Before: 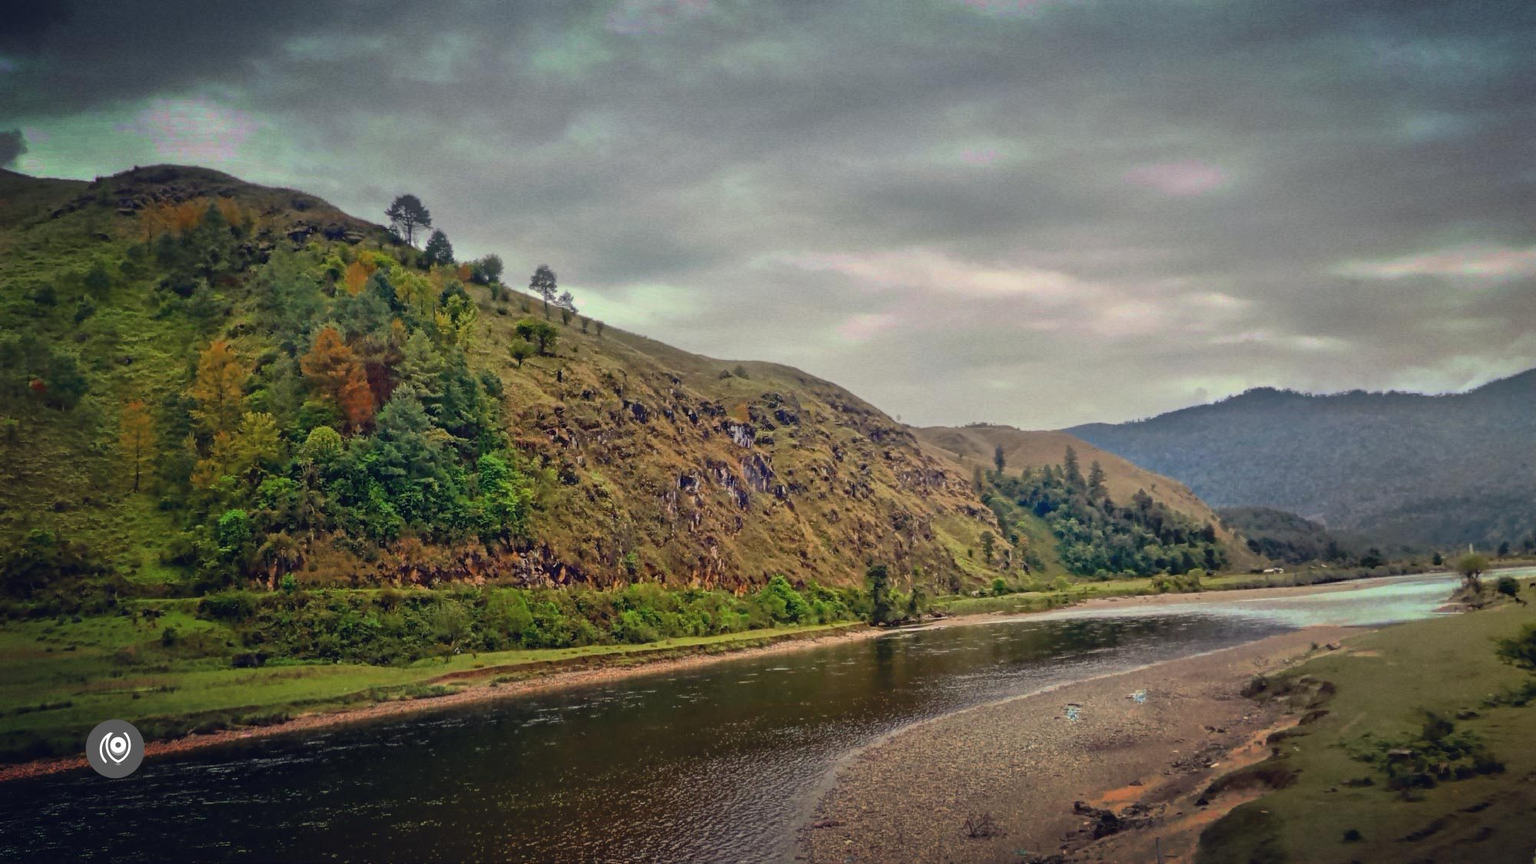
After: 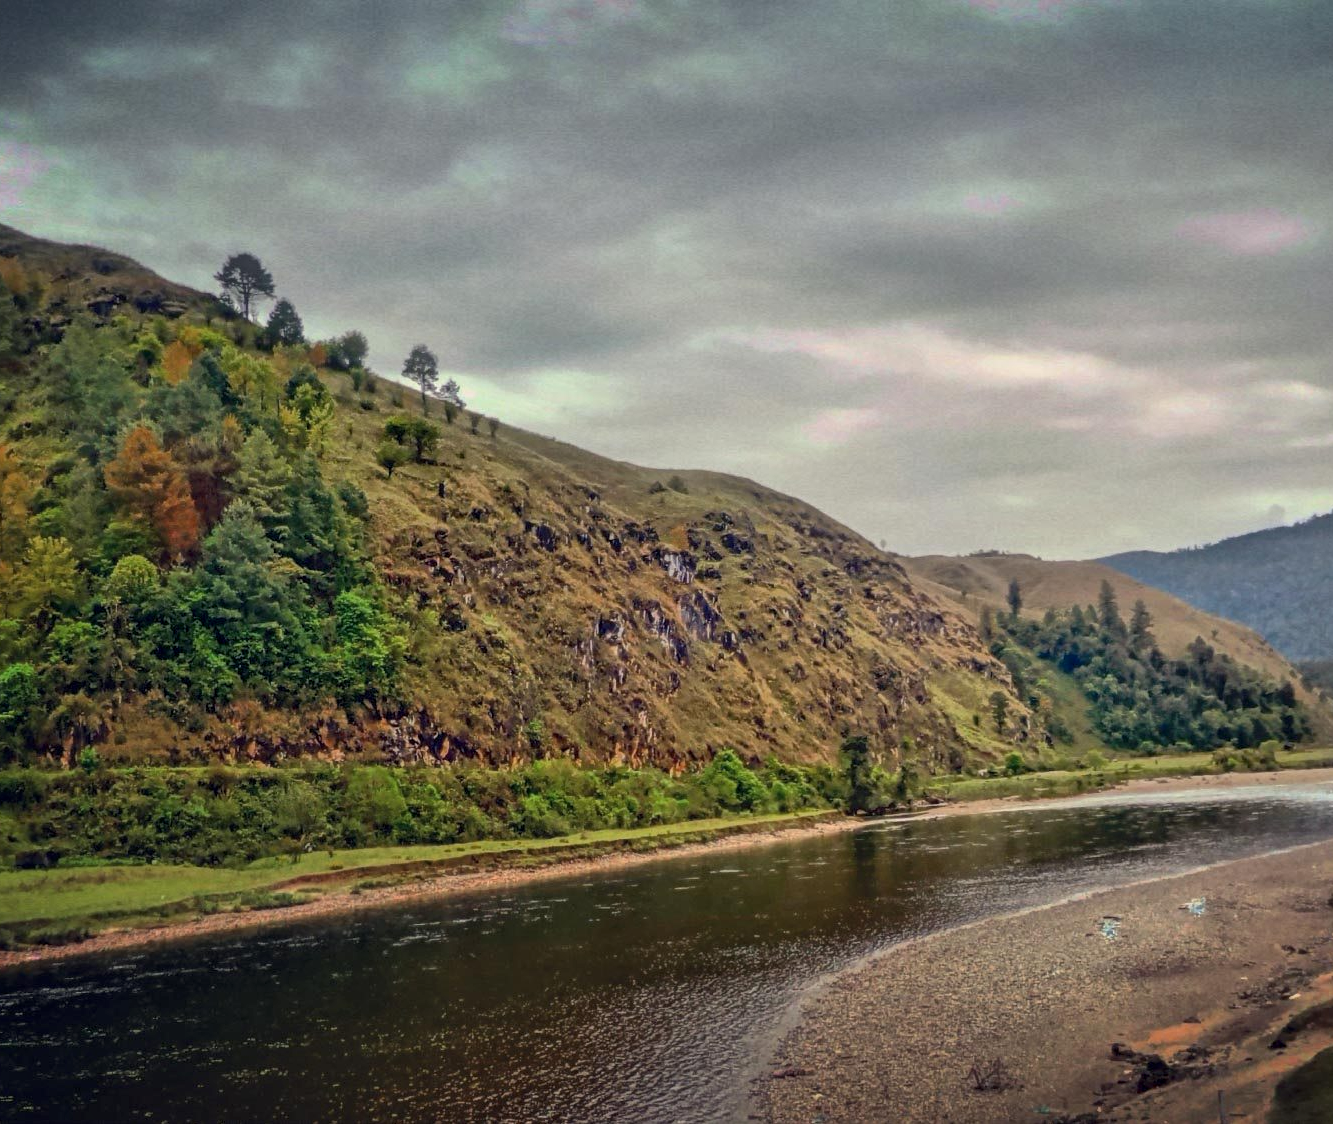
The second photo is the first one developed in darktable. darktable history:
crop and rotate: left 14.362%, right 18.987%
local contrast: on, module defaults
